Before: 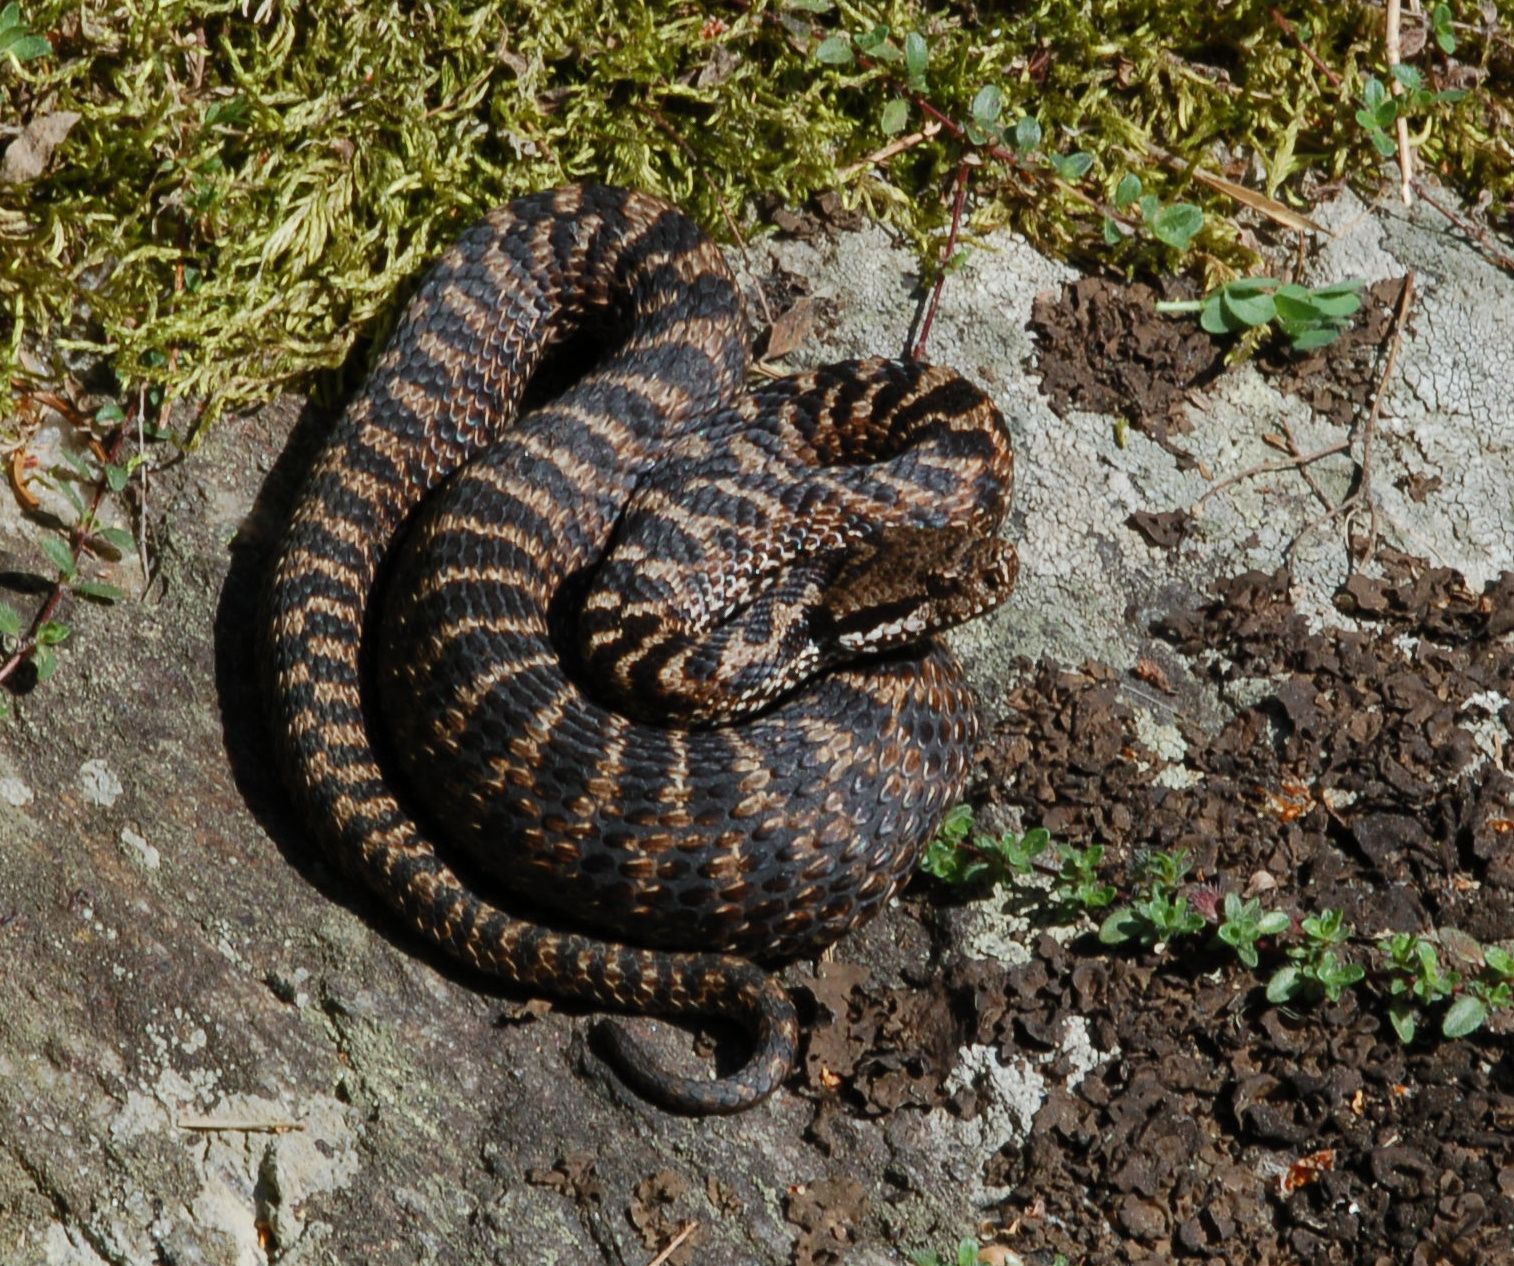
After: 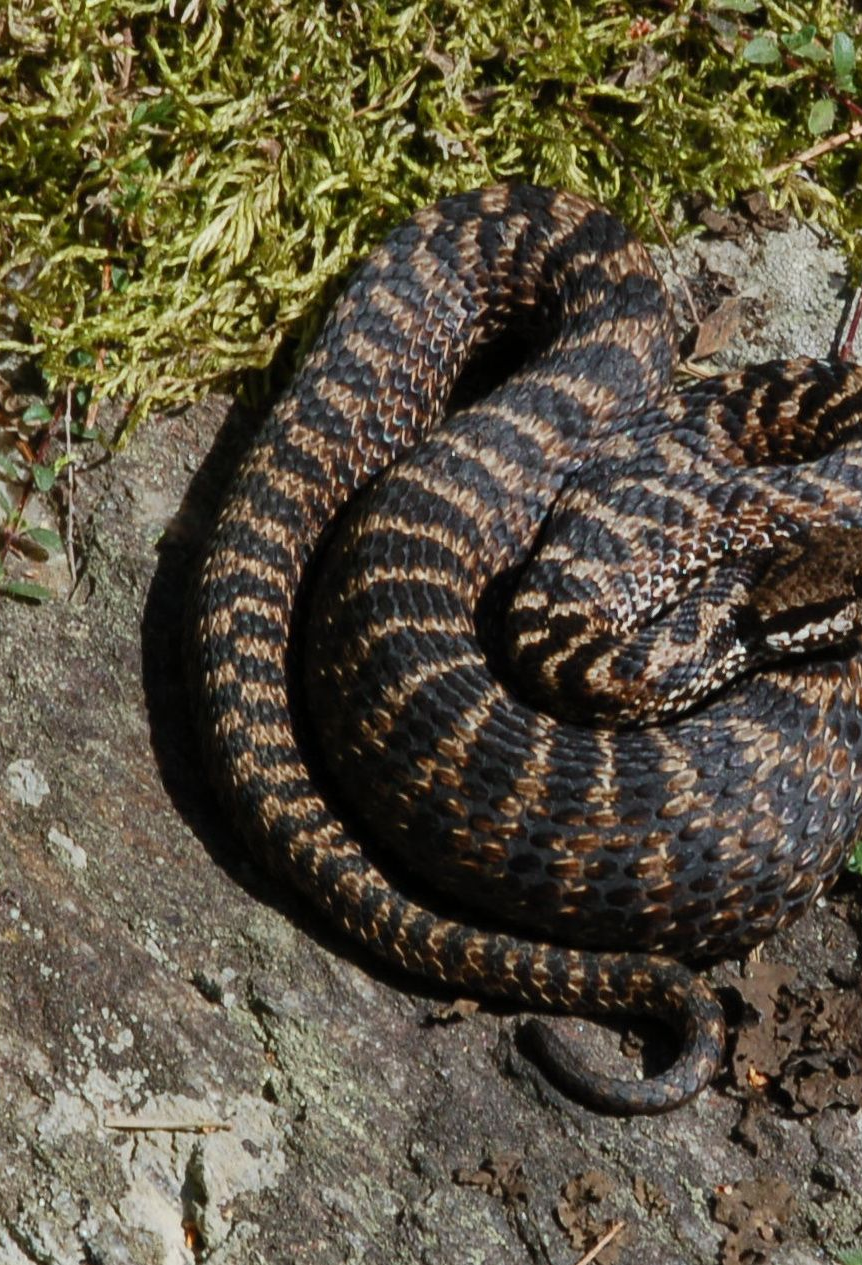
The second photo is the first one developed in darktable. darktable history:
crop: left 4.825%, right 38.174%
